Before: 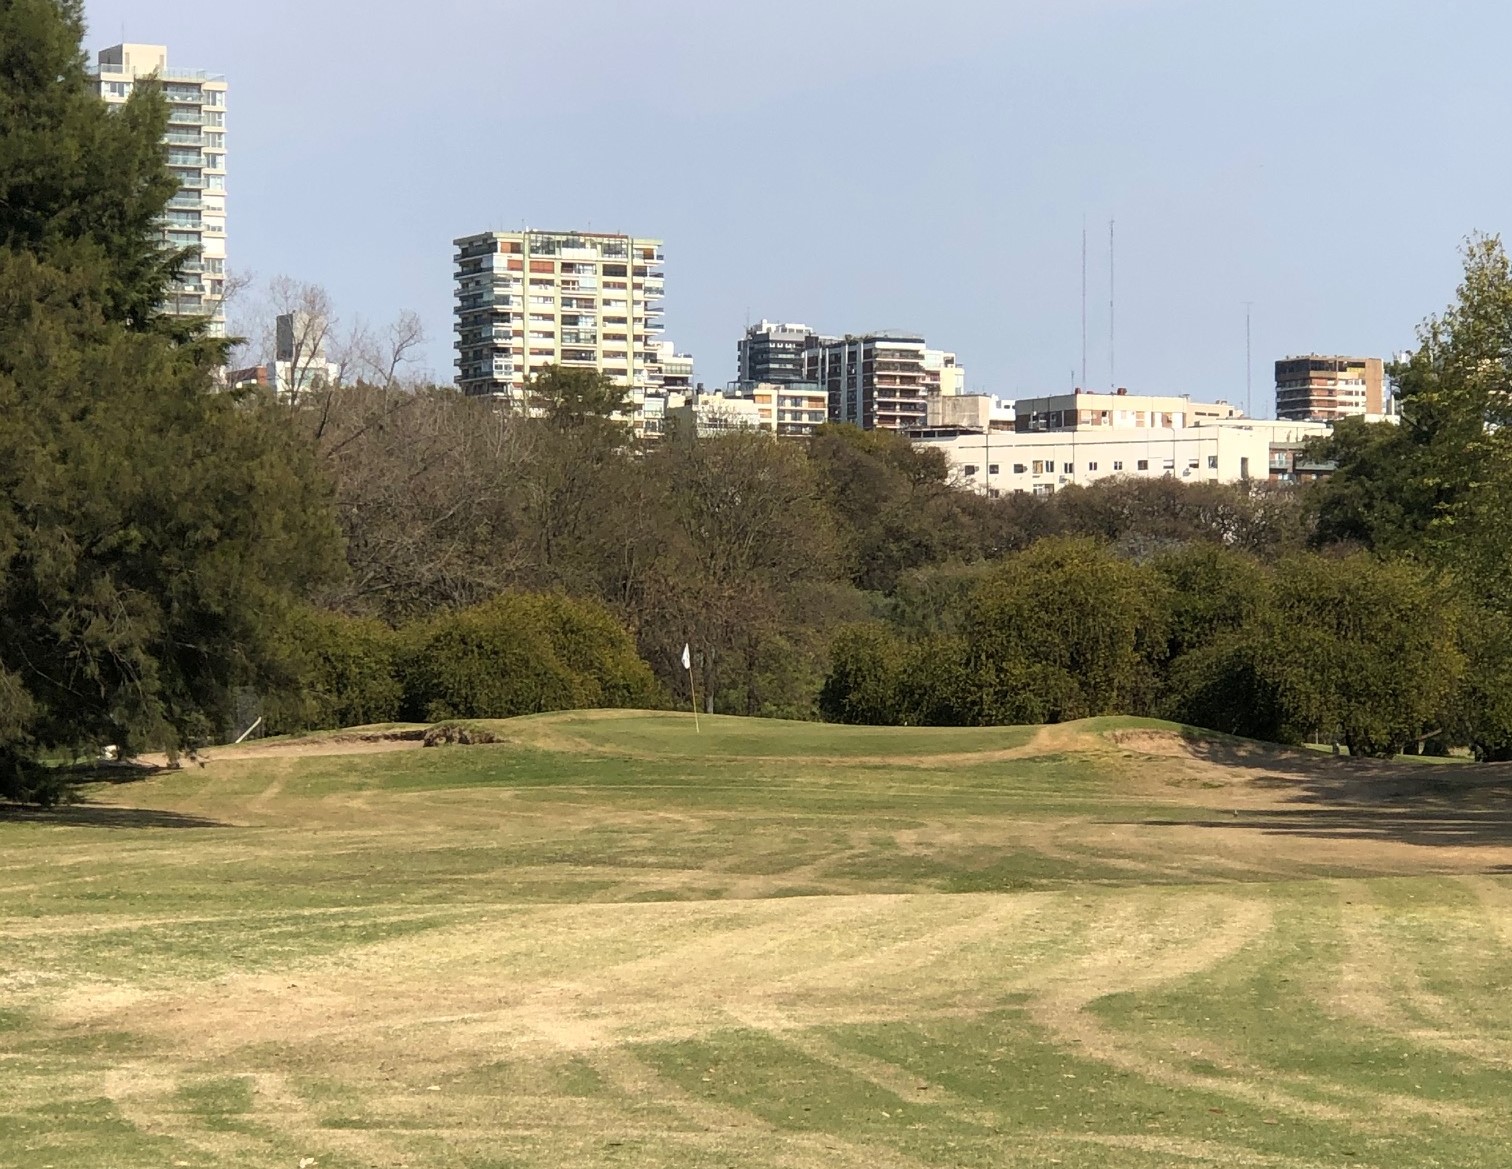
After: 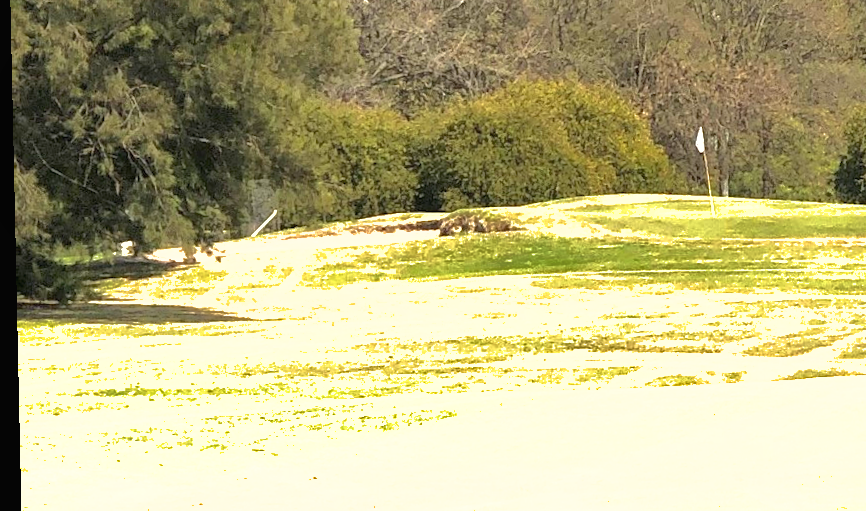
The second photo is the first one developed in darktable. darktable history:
exposure: black level correction 0, exposure 1.9 EV, compensate highlight preservation false
shadows and highlights: shadows 40, highlights -60
rotate and perspective: rotation -1.24°, automatic cropping off
crop: top 44.483%, right 43.593%, bottom 12.892%
